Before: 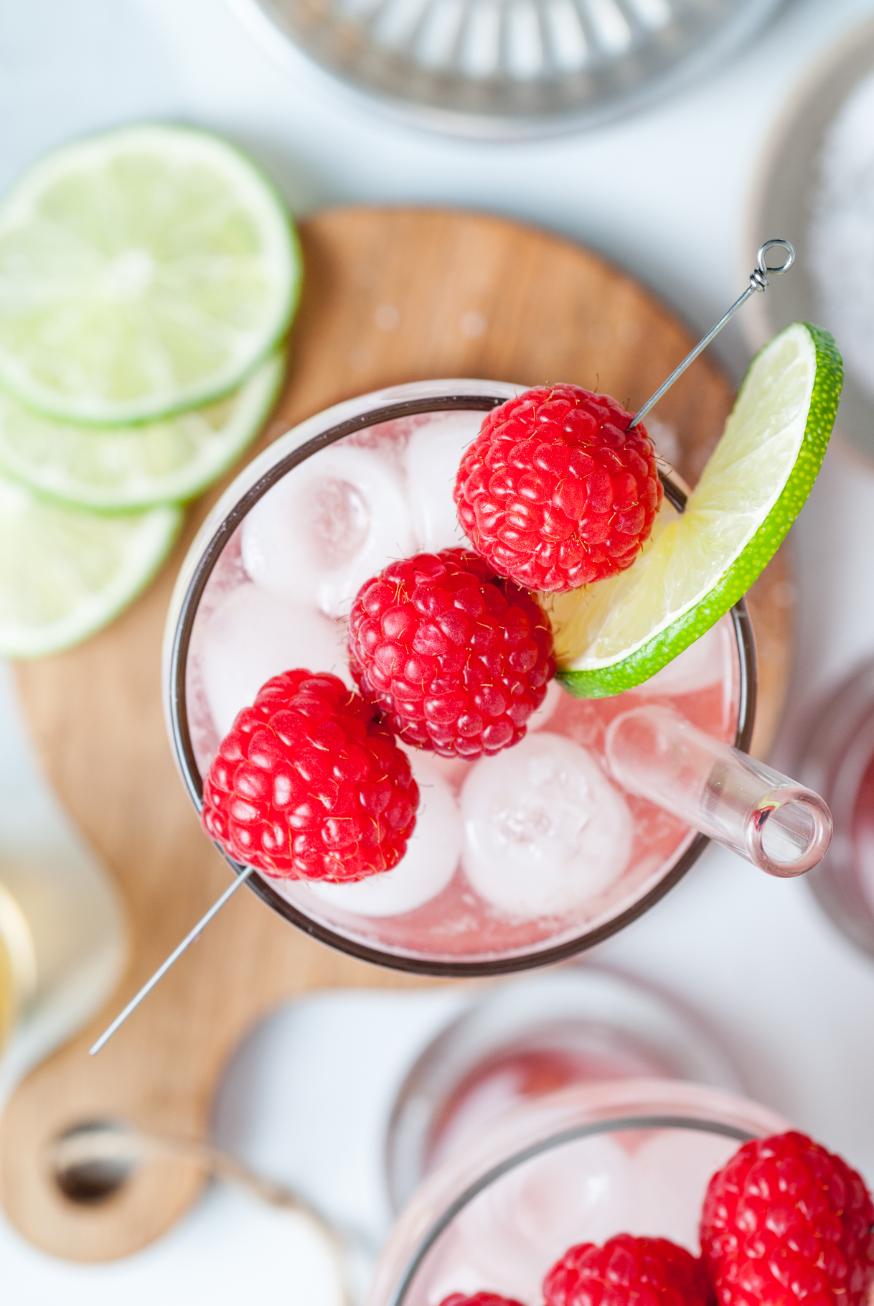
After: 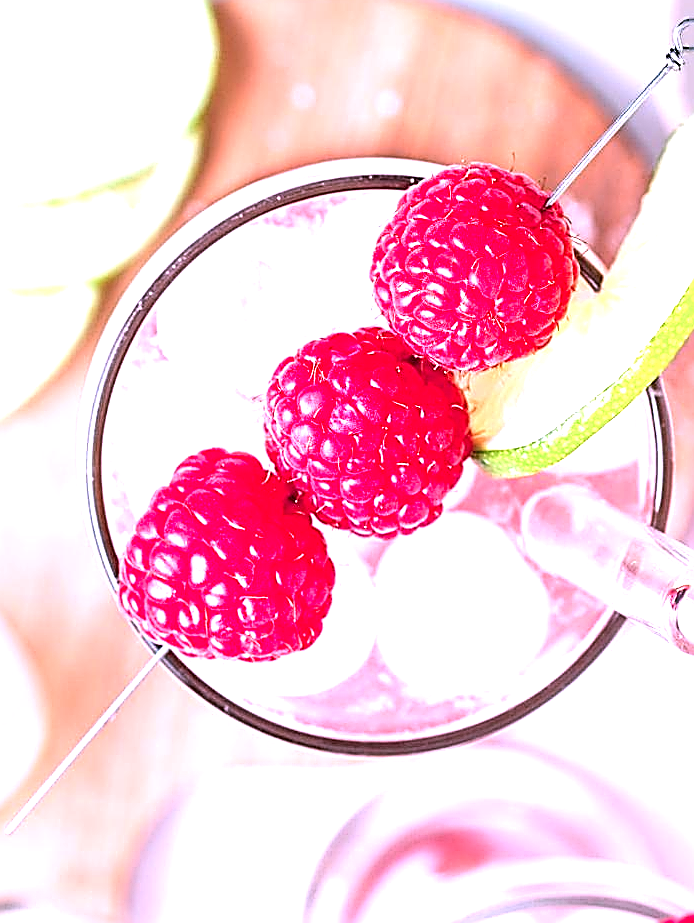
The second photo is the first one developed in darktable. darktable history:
sharpen: amount 1.861
crop: left 9.712%, top 16.928%, right 10.845%, bottom 12.332%
exposure: black level correction 0, exposure 1.2 EV, compensate exposure bias true, compensate highlight preservation false
color correction: highlights a* 15.46, highlights b* -20.56
